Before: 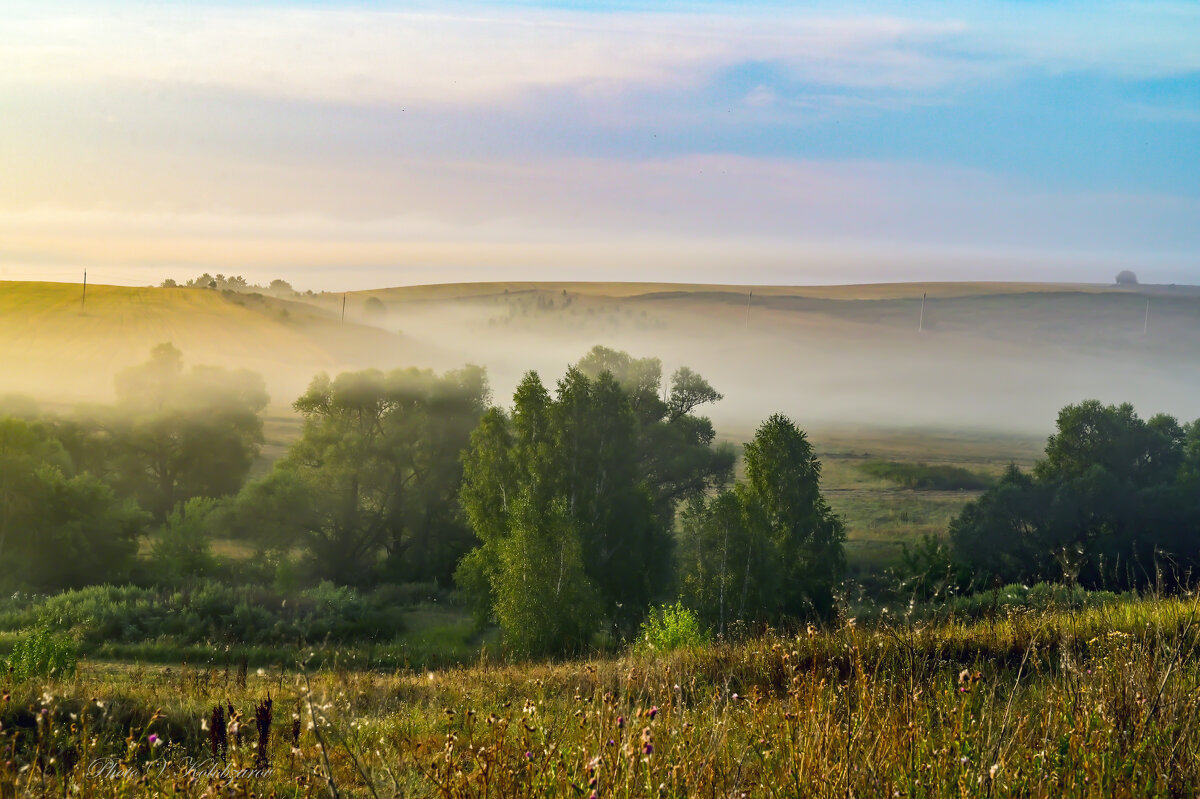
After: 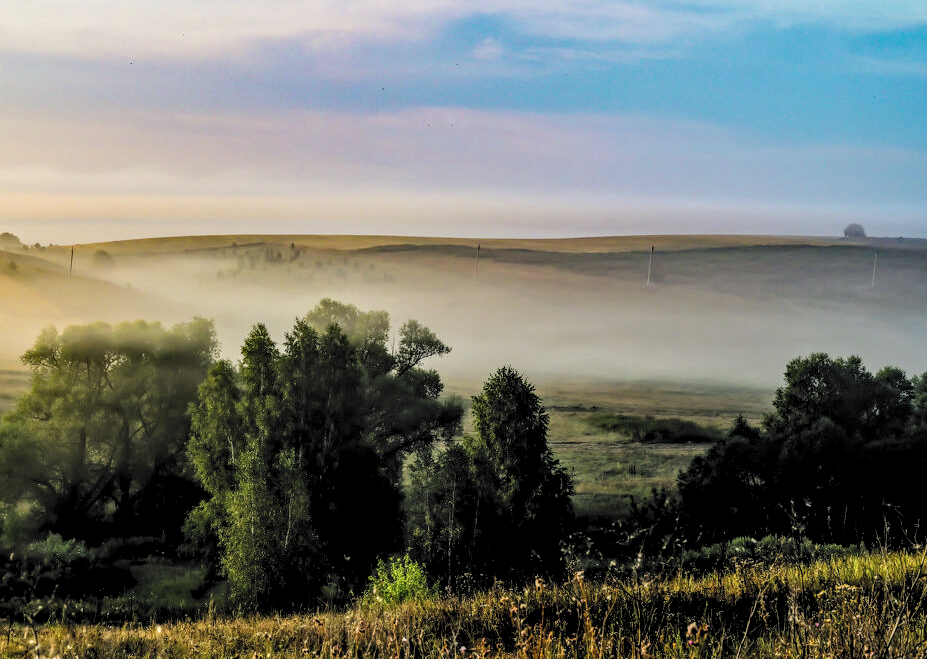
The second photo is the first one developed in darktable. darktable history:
crop: left 22.749%, top 5.921%, bottom 11.557%
local contrast: highlights 22%, detail 150%
filmic rgb: black relative exposure -5.14 EV, white relative exposure 3.52 EV, hardness 3.16, contrast 1.183, highlights saturation mix -49.88%, color science v6 (2022)
haze removal: compatibility mode true, adaptive false
